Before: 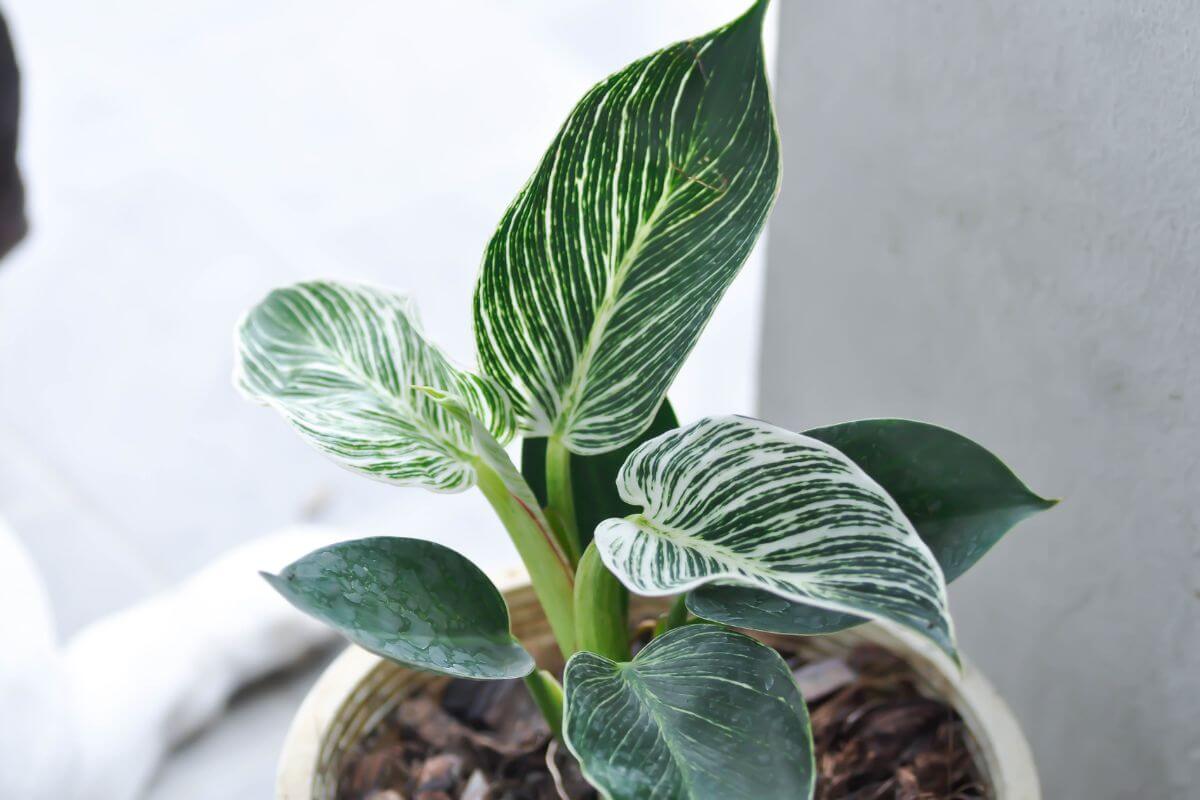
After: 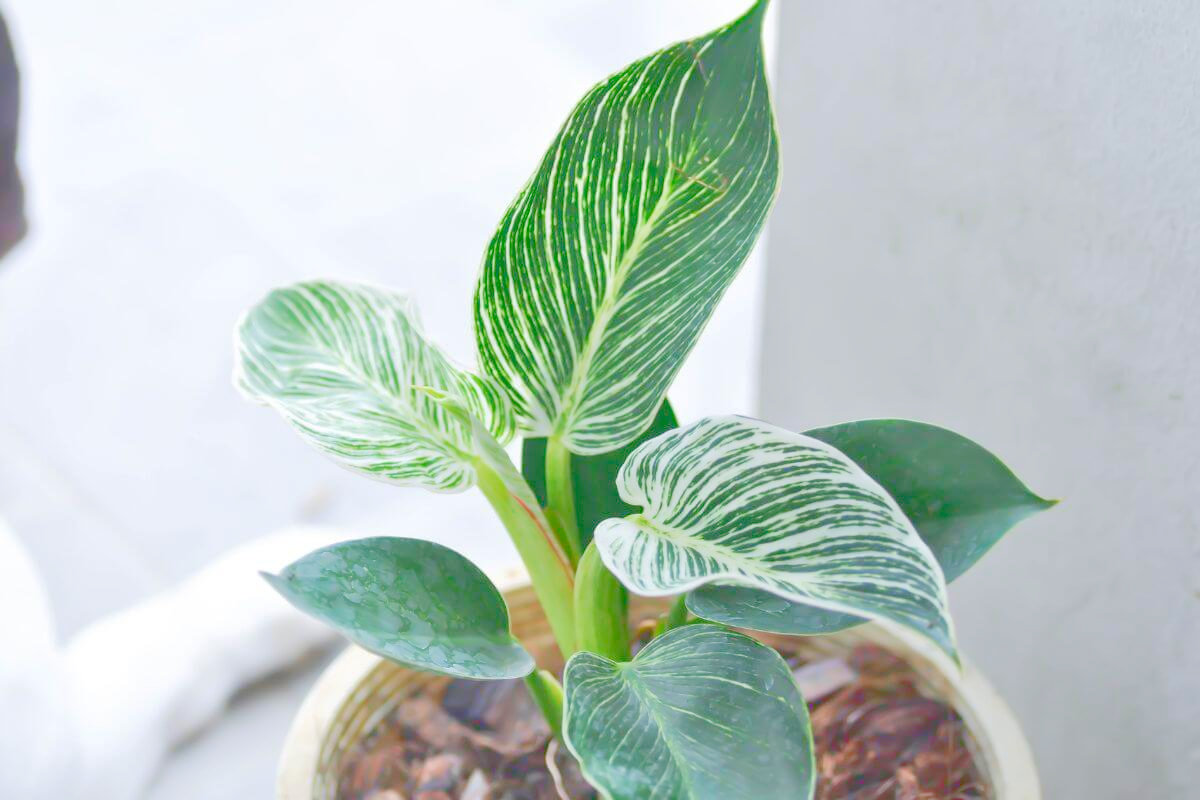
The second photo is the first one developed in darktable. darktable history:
tone curve: curves: ch0 [(0, 0) (0.003, 0.275) (0.011, 0.288) (0.025, 0.309) (0.044, 0.326) (0.069, 0.346) (0.1, 0.37) (0.136, 0.396) (0.177, 0.432) (0.224, 0.473) (0.277, 0.516) (0.335, 0.566) (0.399, 0.611) (0.468, 0.661) (0.543, 0.711) (0.623, 0.761) (0.709, 0.817) (0.801, 0.867) (0.898, 0.911) (1, 1)], color space Lab, linked channels, preserve colors none
